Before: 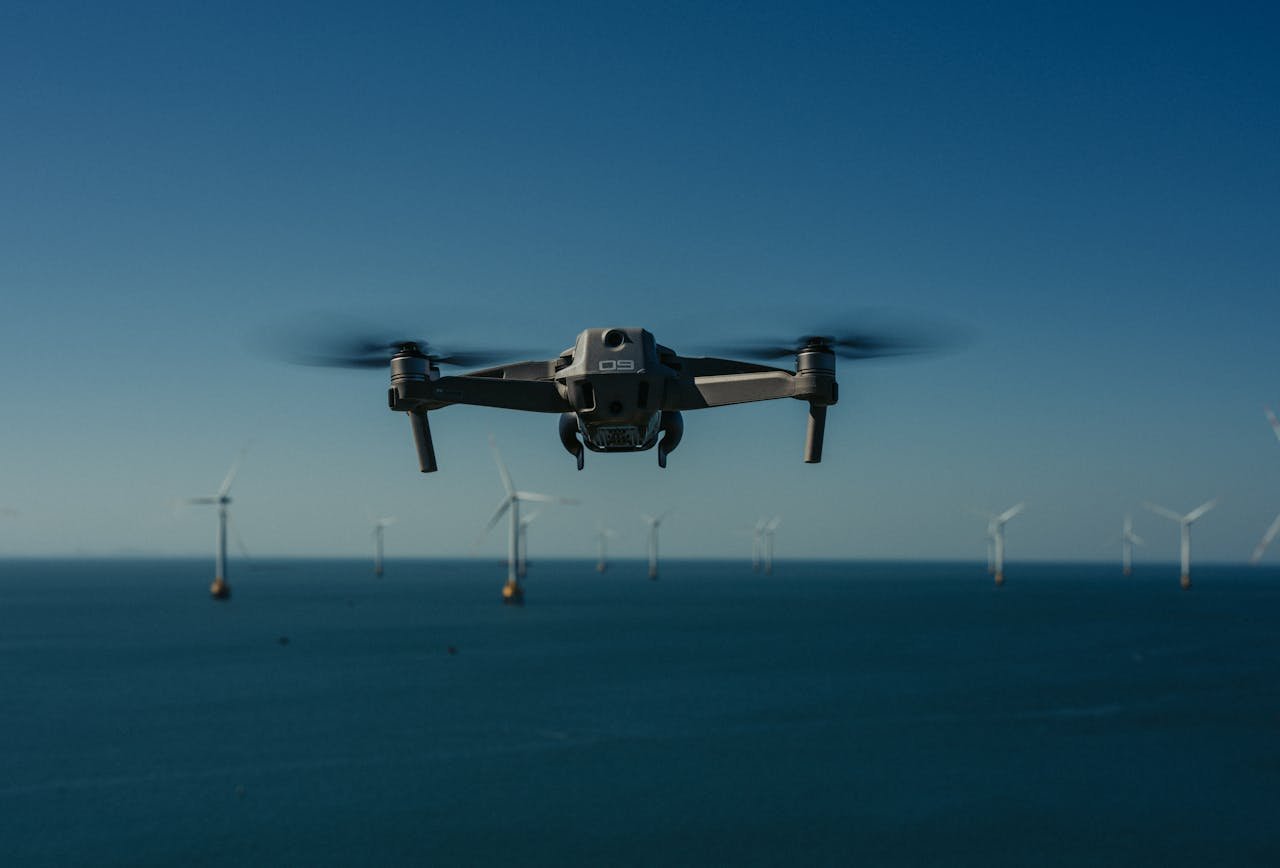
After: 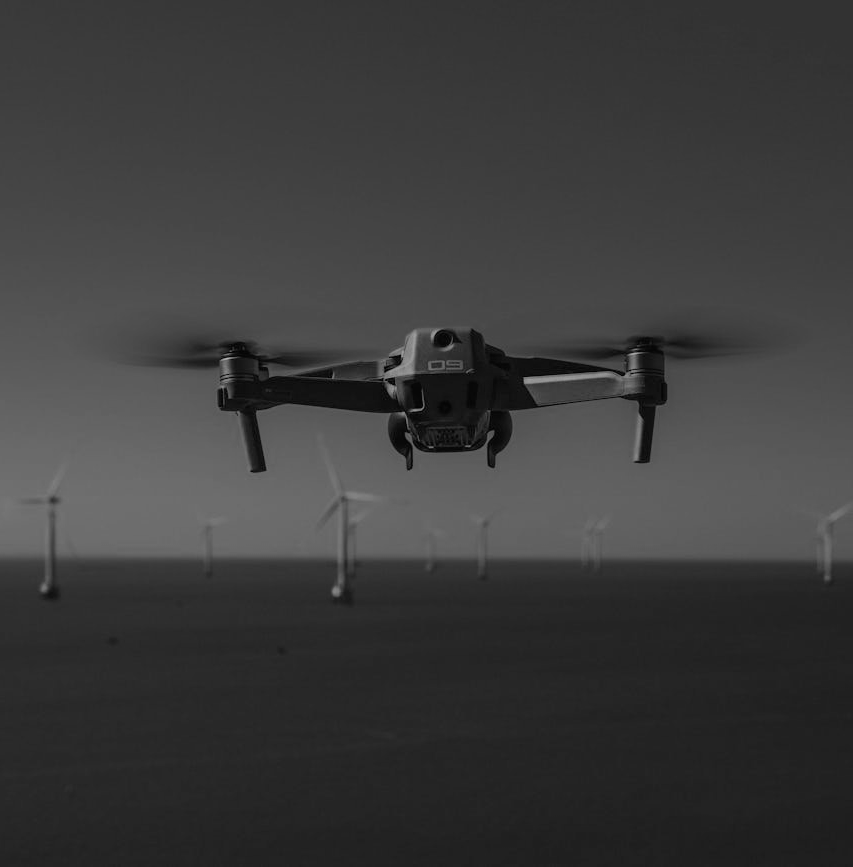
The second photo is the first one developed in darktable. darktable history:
color zones: curves: ch0 [(0.002, 0.589) (0.107, 0.484) (0.146, 0.249) (0.217, 0.352) (0.309, 0.525) (0.39, 0.404) (0.455, 0.169) (0.597, 0.055) (0.724, 0.212) (0.775, 0.691) (0.869, 0.571) (1, 0.587)]; ch1 [(0, 0) (0.143, 0) (0.286, 0) (0.429, 0) (0.571, 0) (0.714, 0) (0.857, 0)]
crop and rotate: left 13.409%, right 19.924%
color balance: mode lift, gamma, gain (sRGB), lift [0.997, 0.979, 1.021, 1.011], gamma [1, 1.084, 0.916, 0.998], gain [1, 0.87, 1.13, 1.101], contrast 4.55%, contrast fulcrum 38.24%, output saturation 104.09%
